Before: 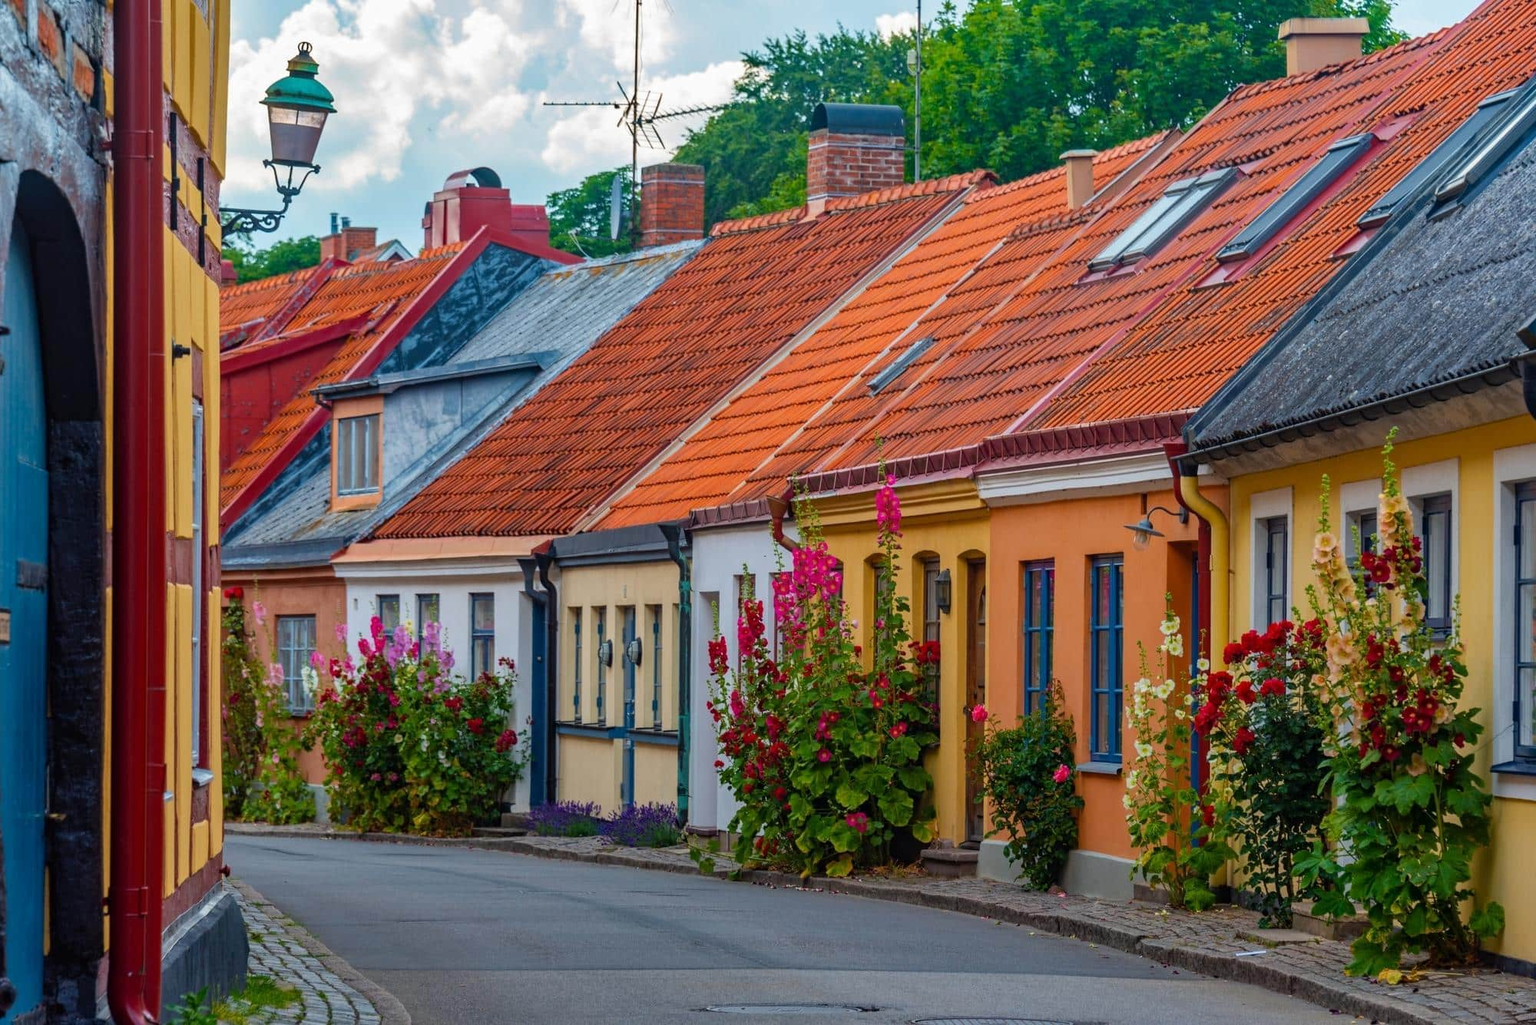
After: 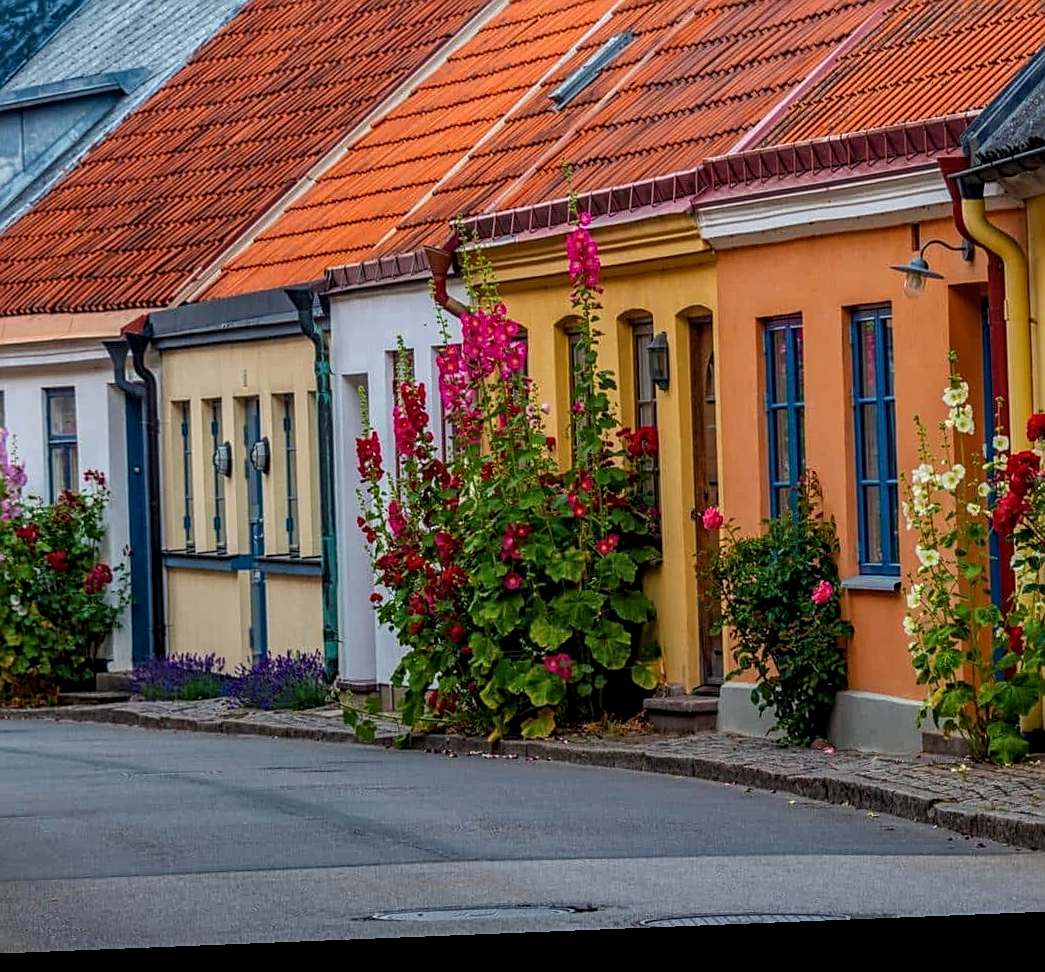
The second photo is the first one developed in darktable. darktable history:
rotate and perspective: rotation -2.29°, automatic cropping off
crop and rotate: left 29.237%, top 31.152%, right 19.807%
local contrast: highlights 61%, detail 143%, midtone range 0.428
sharpen: on, module defaults
